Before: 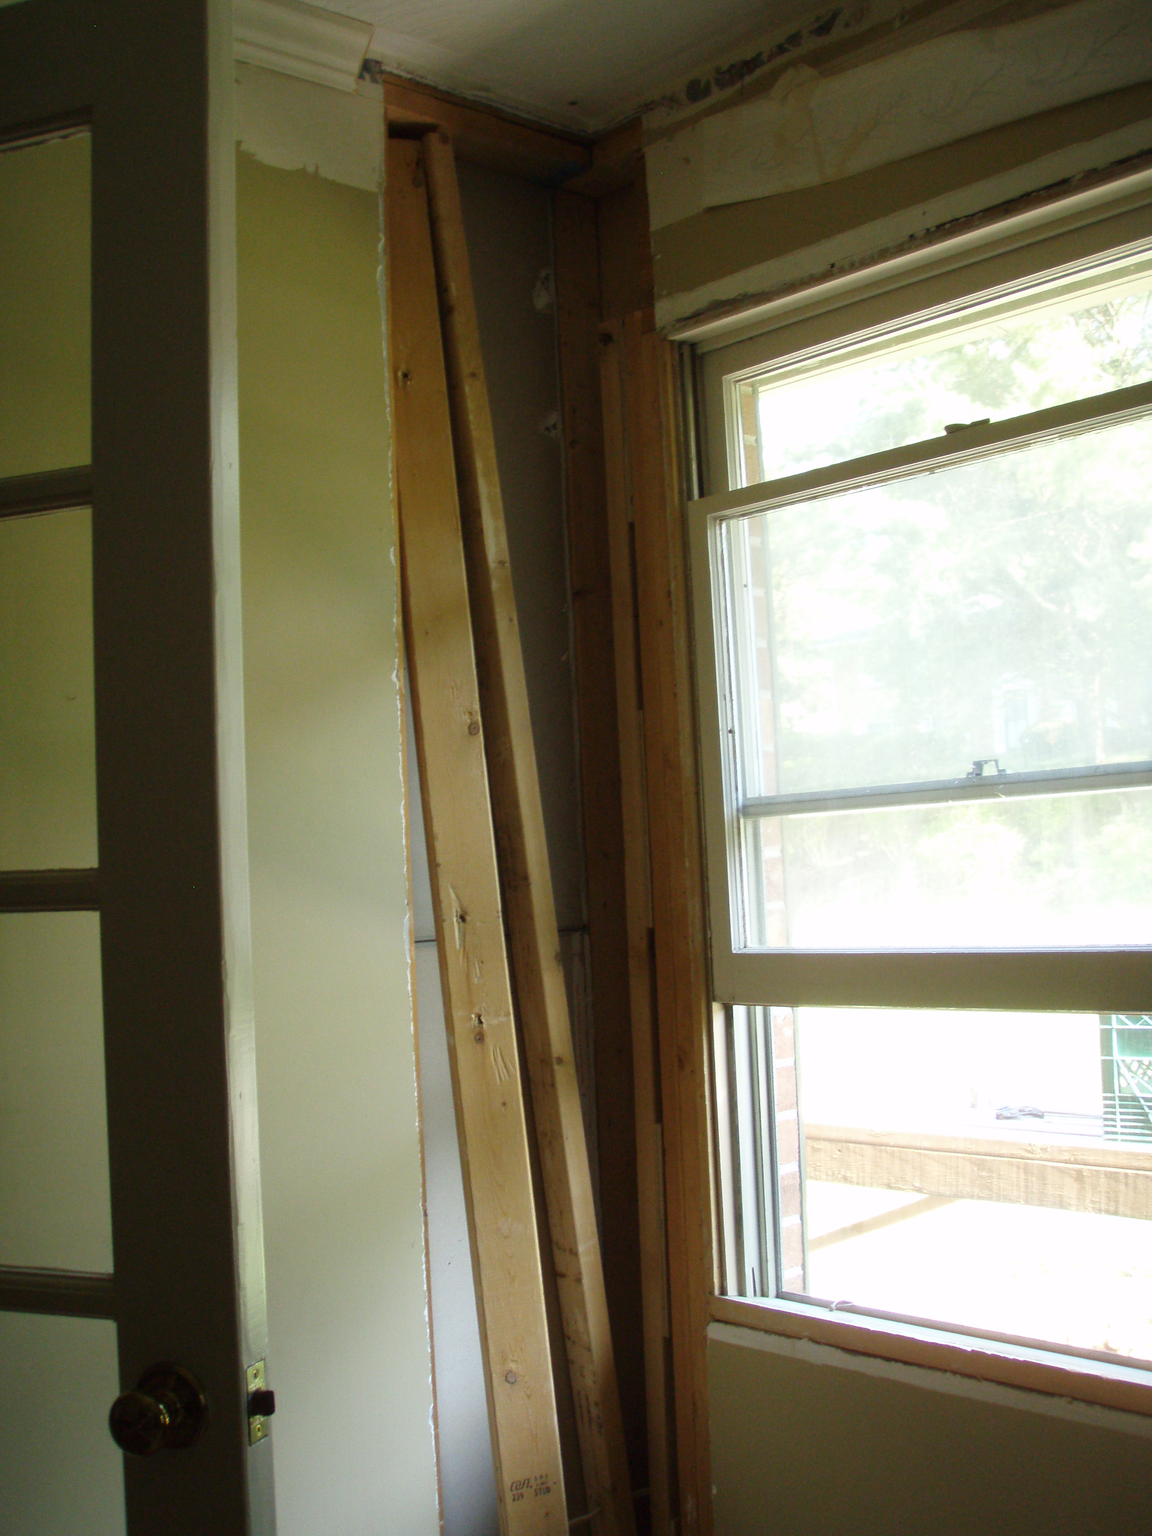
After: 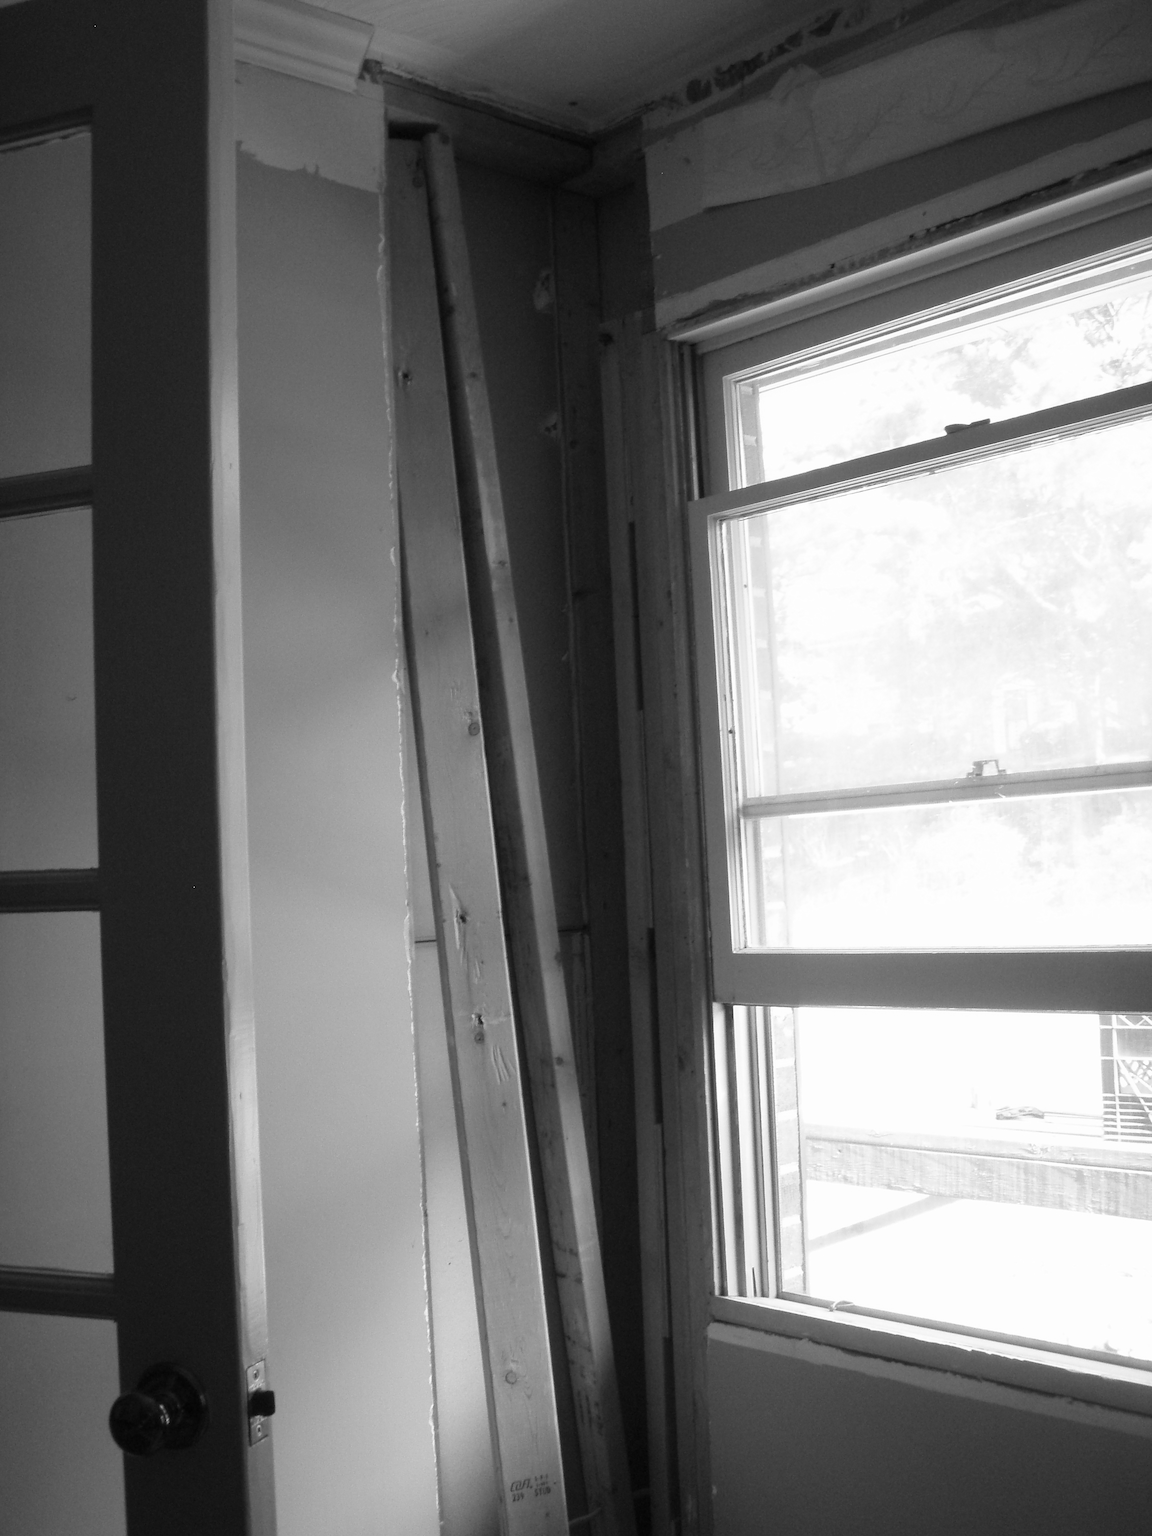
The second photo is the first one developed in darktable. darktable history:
monochrome: a -4.13, b 5.16, size 1
